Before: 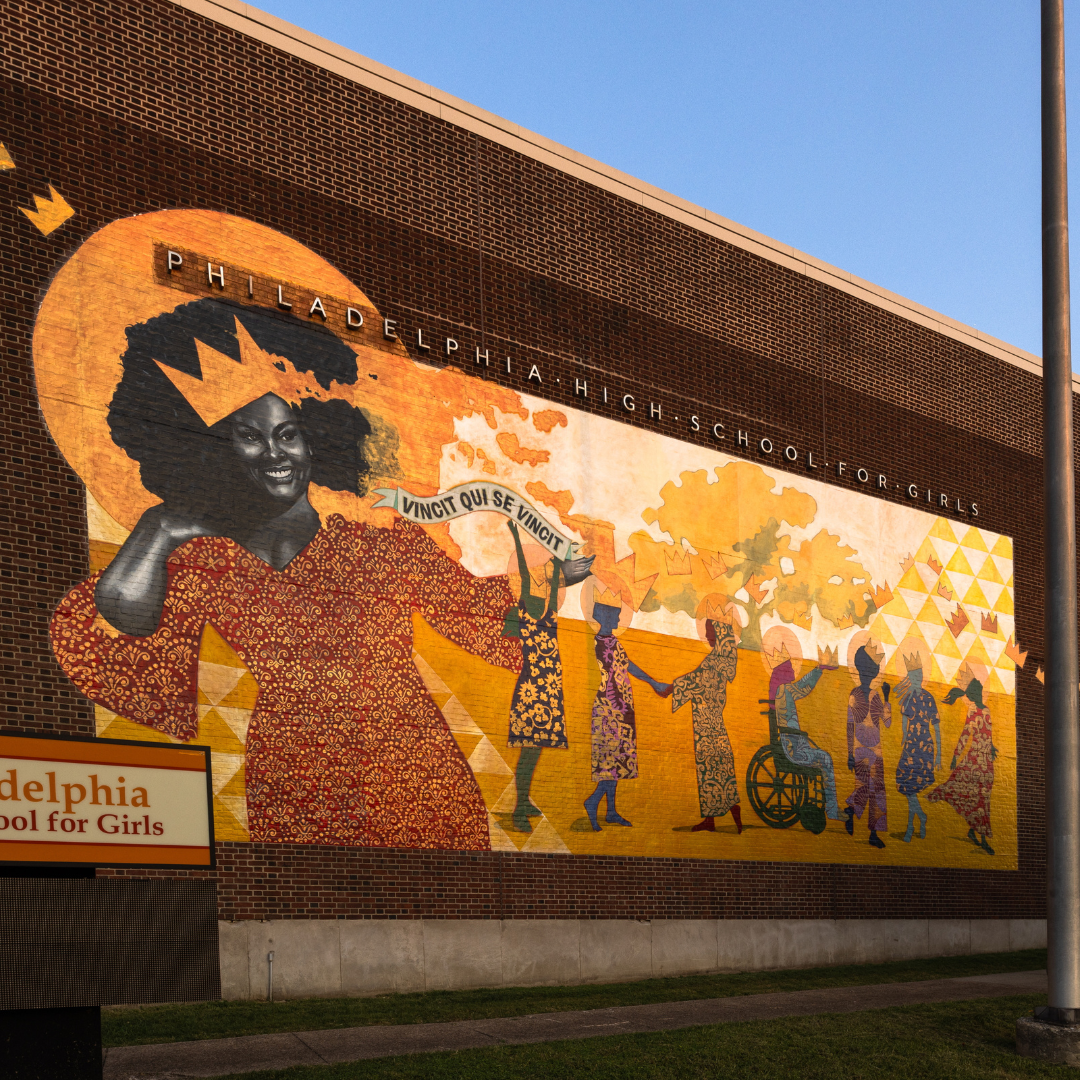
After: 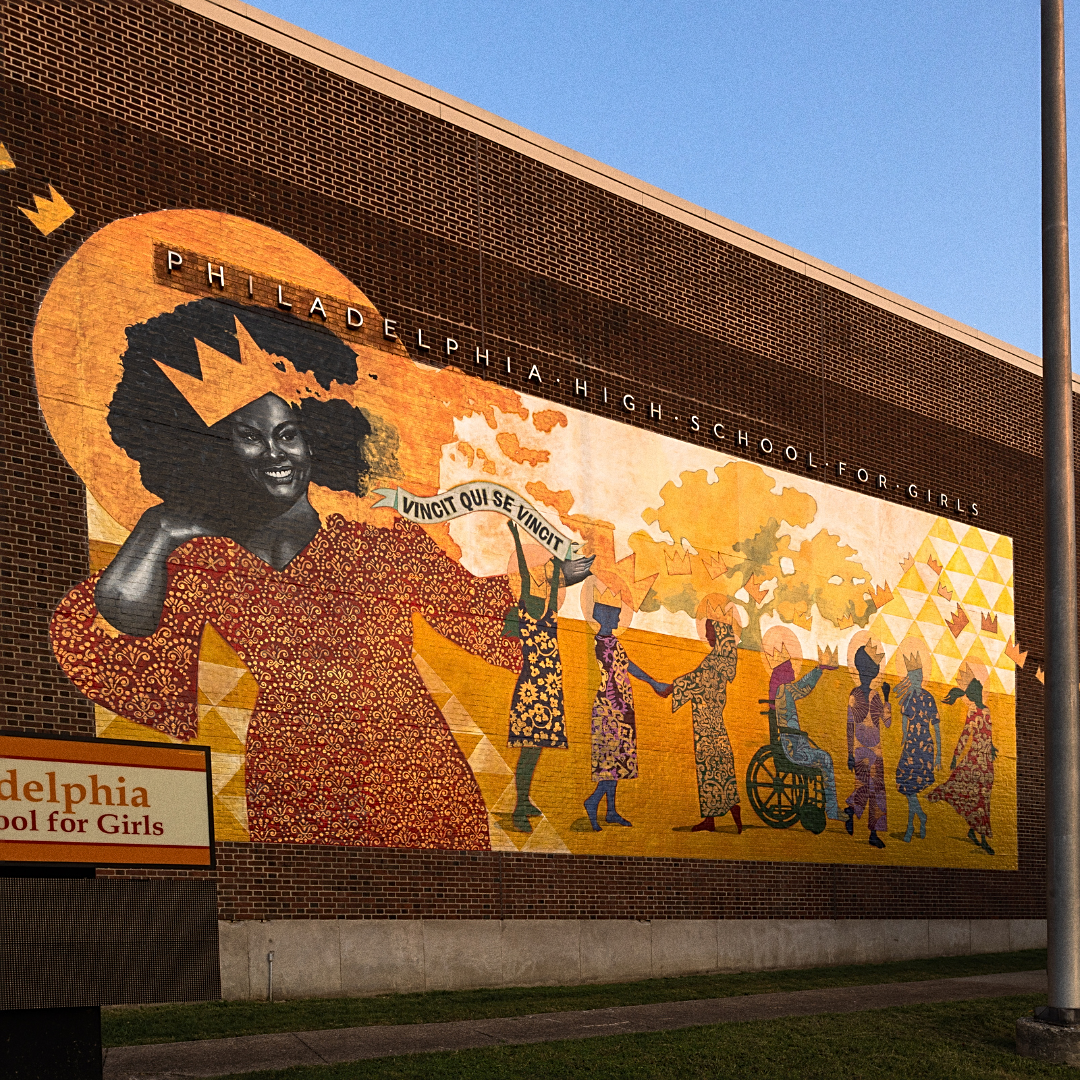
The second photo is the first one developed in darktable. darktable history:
grain: coarseness 0.47 ISO
sharpen: on, module defaults
rotate and perspective: crop left 0, crop top 0
